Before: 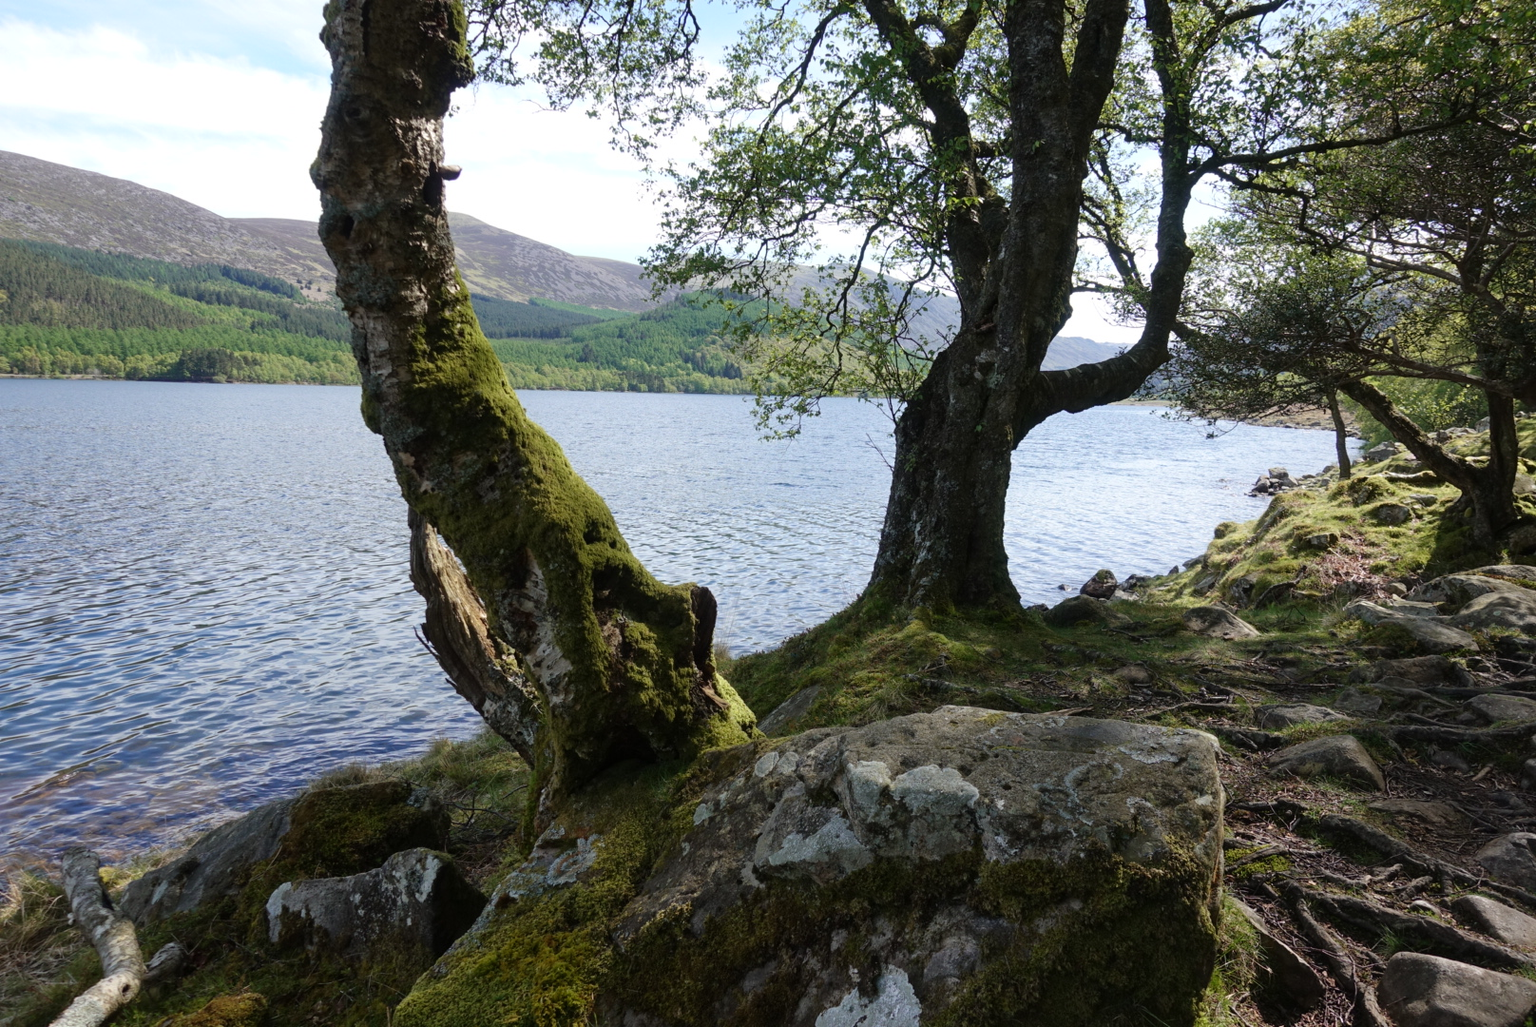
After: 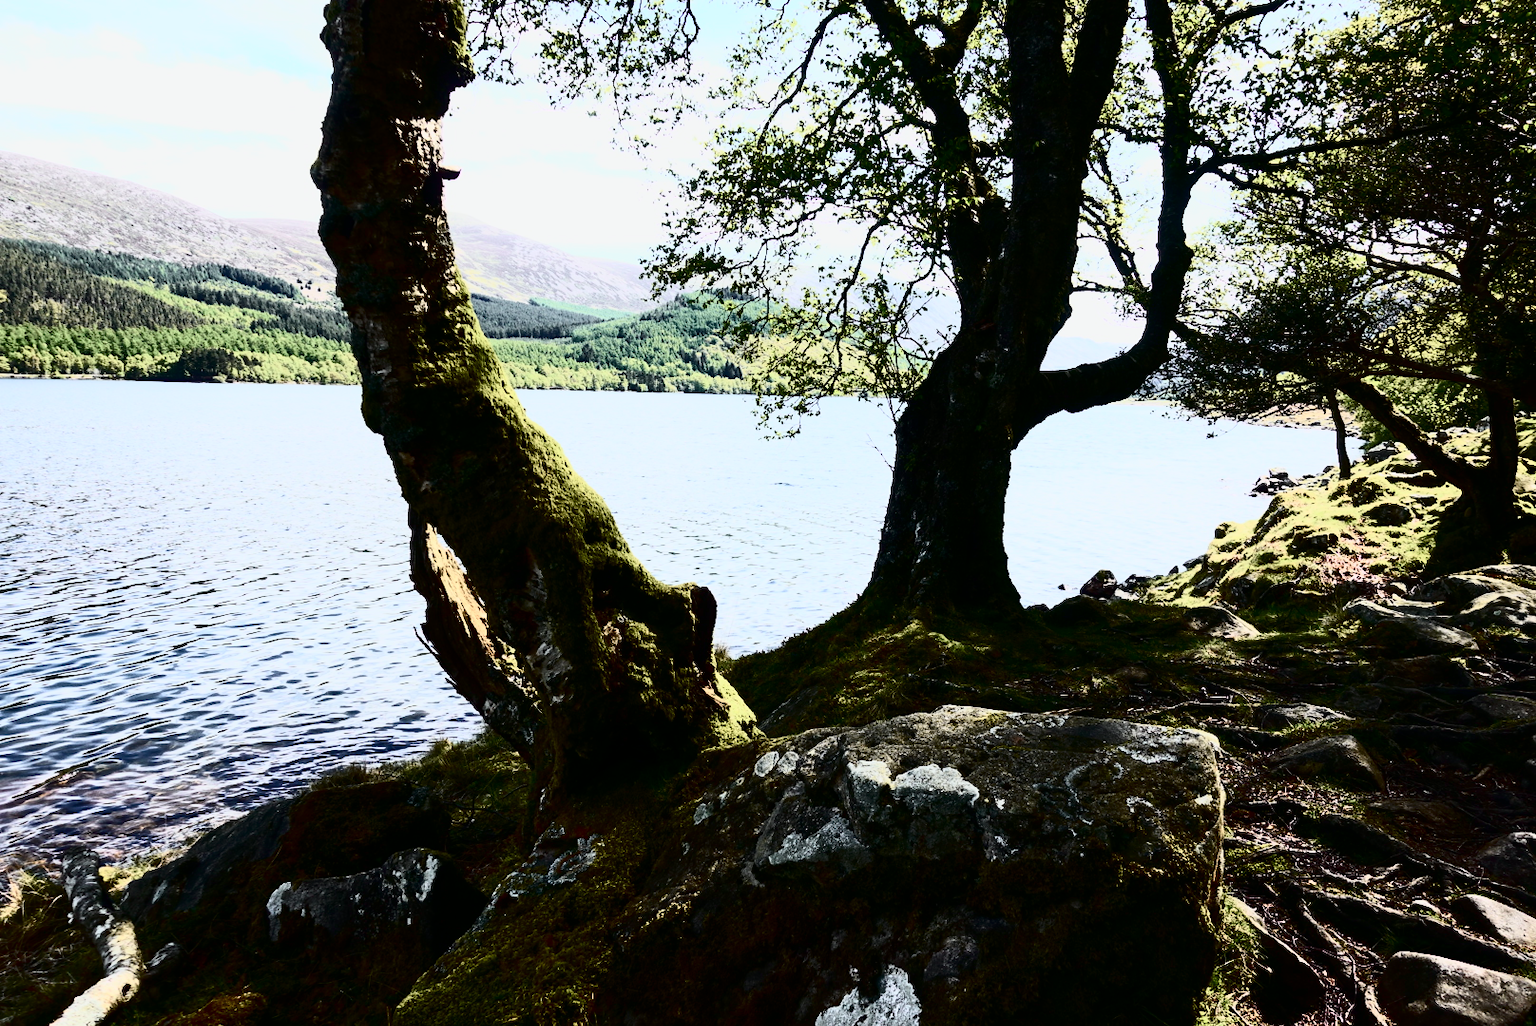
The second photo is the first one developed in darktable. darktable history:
contrast brightness saturation: contrast 0.93, brightness 0.2
tone curve: curves: ch0 [(0, 0) (0.058, 0.027) (0.214, 0.183) (0.304, 0.288) (0.51, 0.549) (0.658, 0.7) (0.741, 0.775) (0.844, 0.866) (0.986, 0.957)]; ch1 [(0, 0) (0.172, 0.123) (0.312, 0.296) (0.437, 0.429) (0.471, 0.469) (0.502, 0.5) (0.513, 0.515) (0.572, 0.603) (0.617, 0.653) (0.68, 0.724) (0.889, 0.924) (1, 1)]; ch2 [(0, 0) (0.411, 0.424) (0.489, 0.49) (0.502, 0.5) (0.517, 0.519) (0.549, 0.578) (0.604, 0.628) (0.693, 0.686) (1, 1)], color space Lab, independent channels, preserve colors none
